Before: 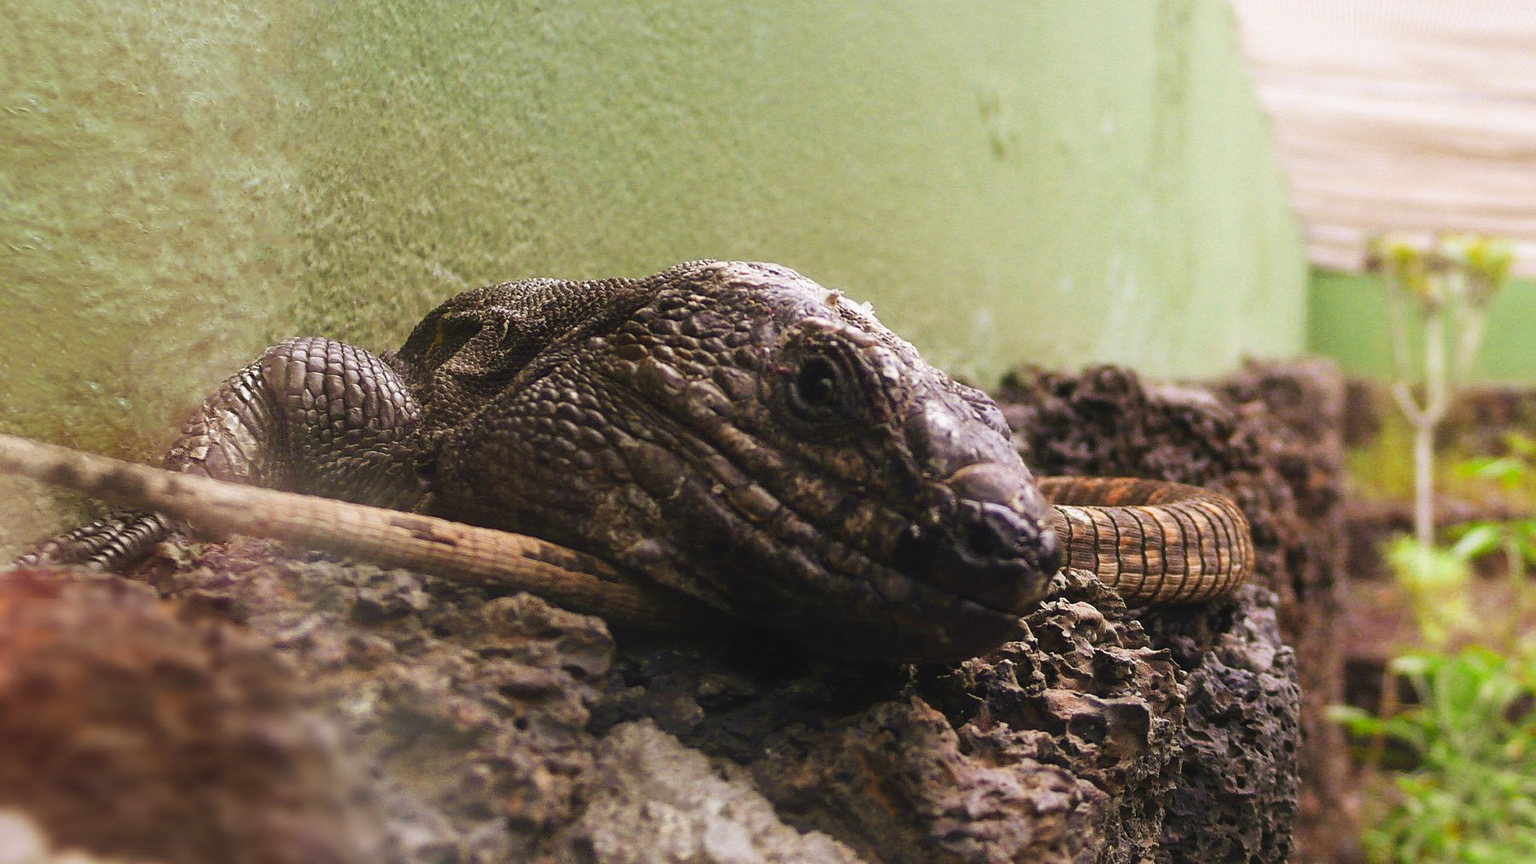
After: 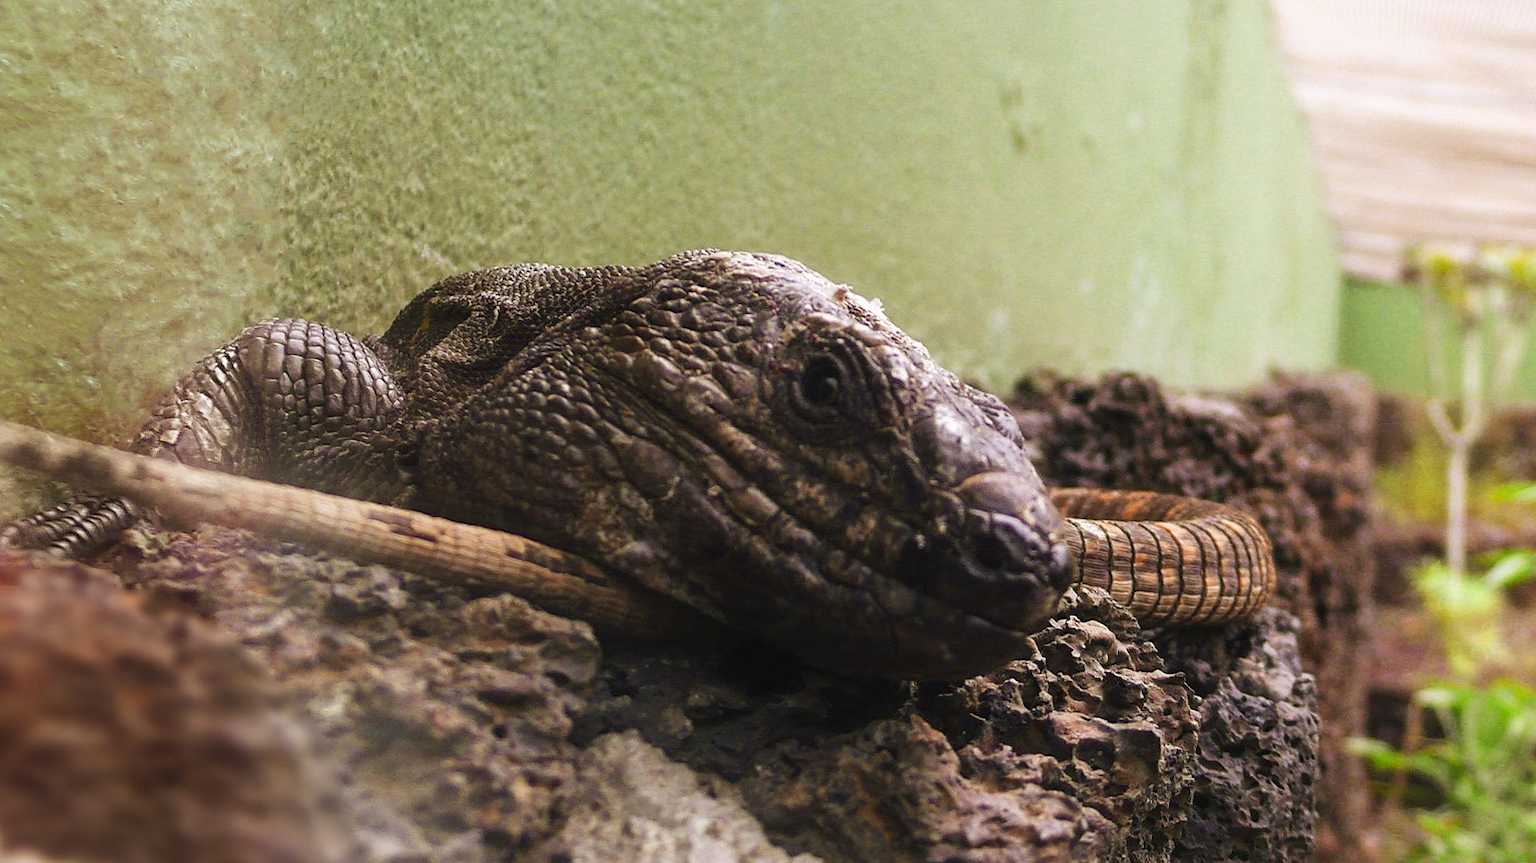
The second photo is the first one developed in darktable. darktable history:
local contrast: highlights 100%, shadows 100%, detail 120%, midtone range 0.2
crop and rotate: angle -1.69°
